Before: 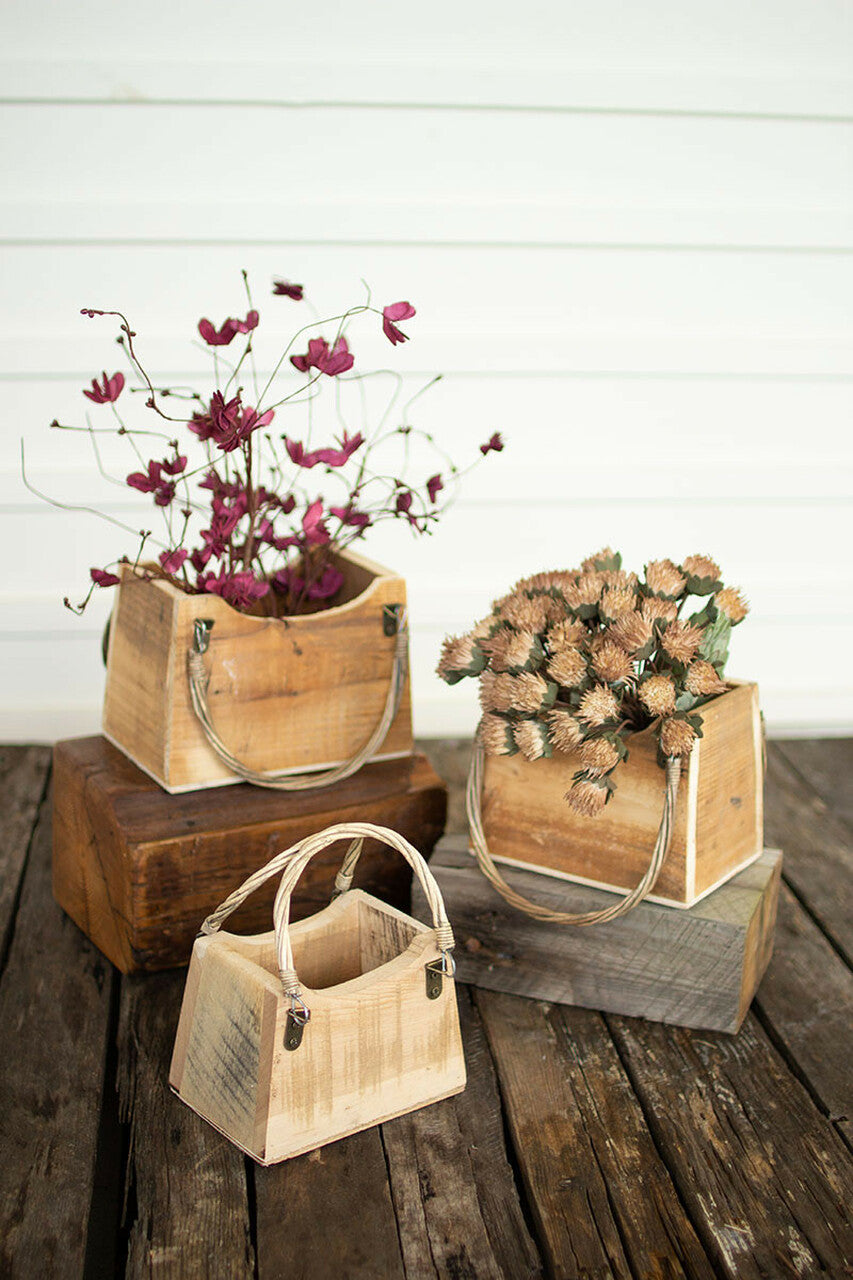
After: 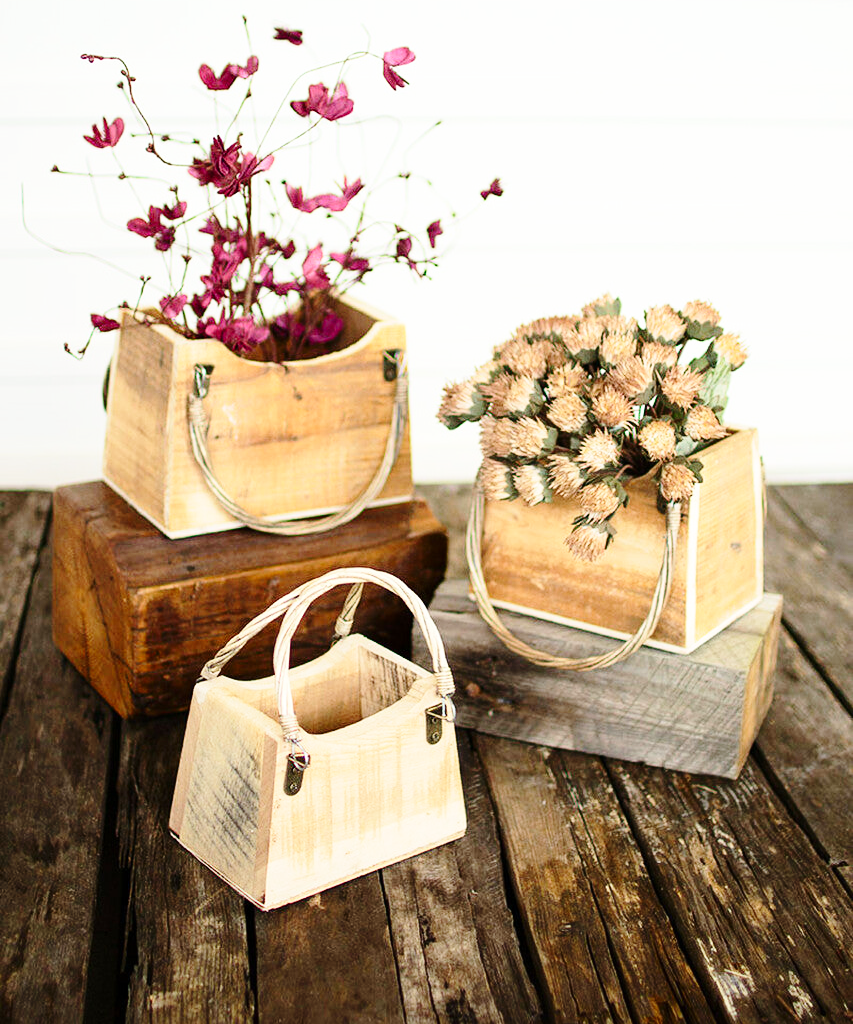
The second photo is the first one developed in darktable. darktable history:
crop and rotate: top 19.948%
base curve: curves: ch0 [(0, 0) (0.028, 0.03) (0.121, 0.232) (0.46, 0.748) (0.859, 0.968) (1, 1)], preserve colors none
contrast brightness saturation: contrast 0.141
